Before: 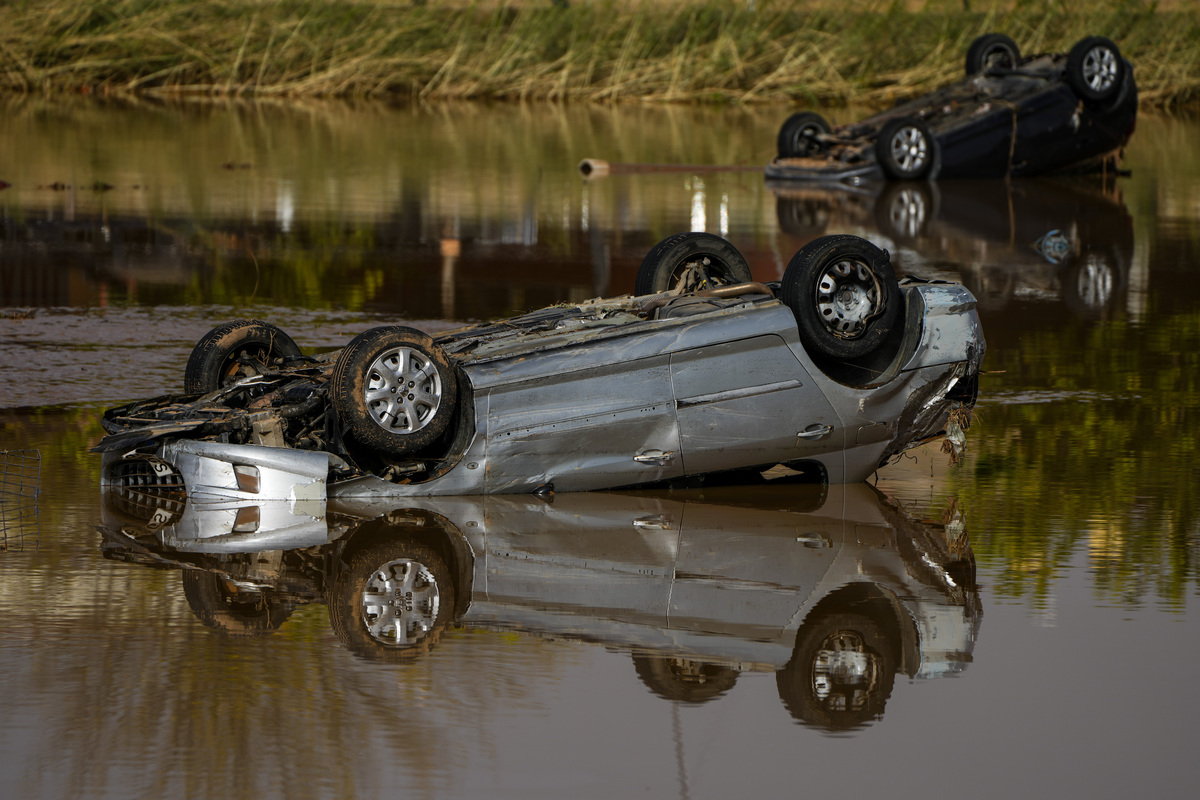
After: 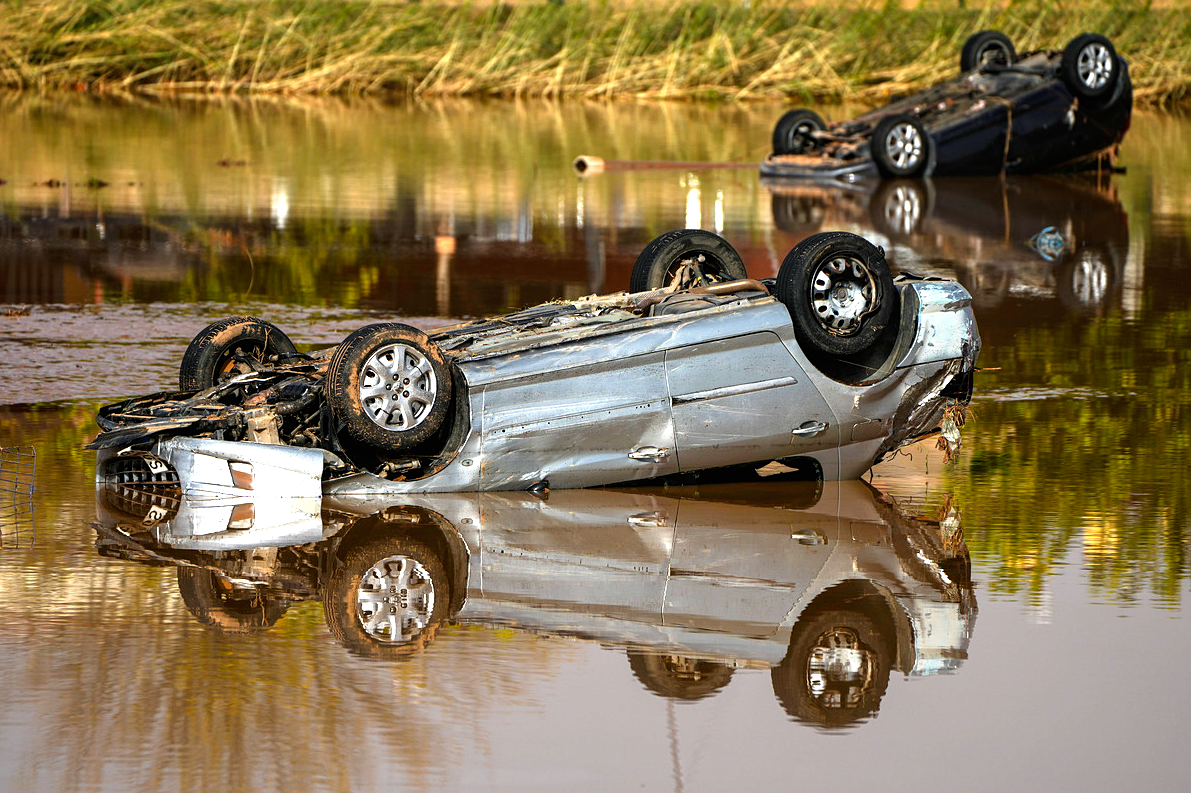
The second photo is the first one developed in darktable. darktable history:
crop: left 0.434%, top 0.485%, right 0.244%, bottom 0.386%
sharpen: radius 1.272, amount 0.305, threshold 0
exposure: black level correction 0, exposure 1.6 EV, compensate exposure bias true, compensate highlight preservation false
